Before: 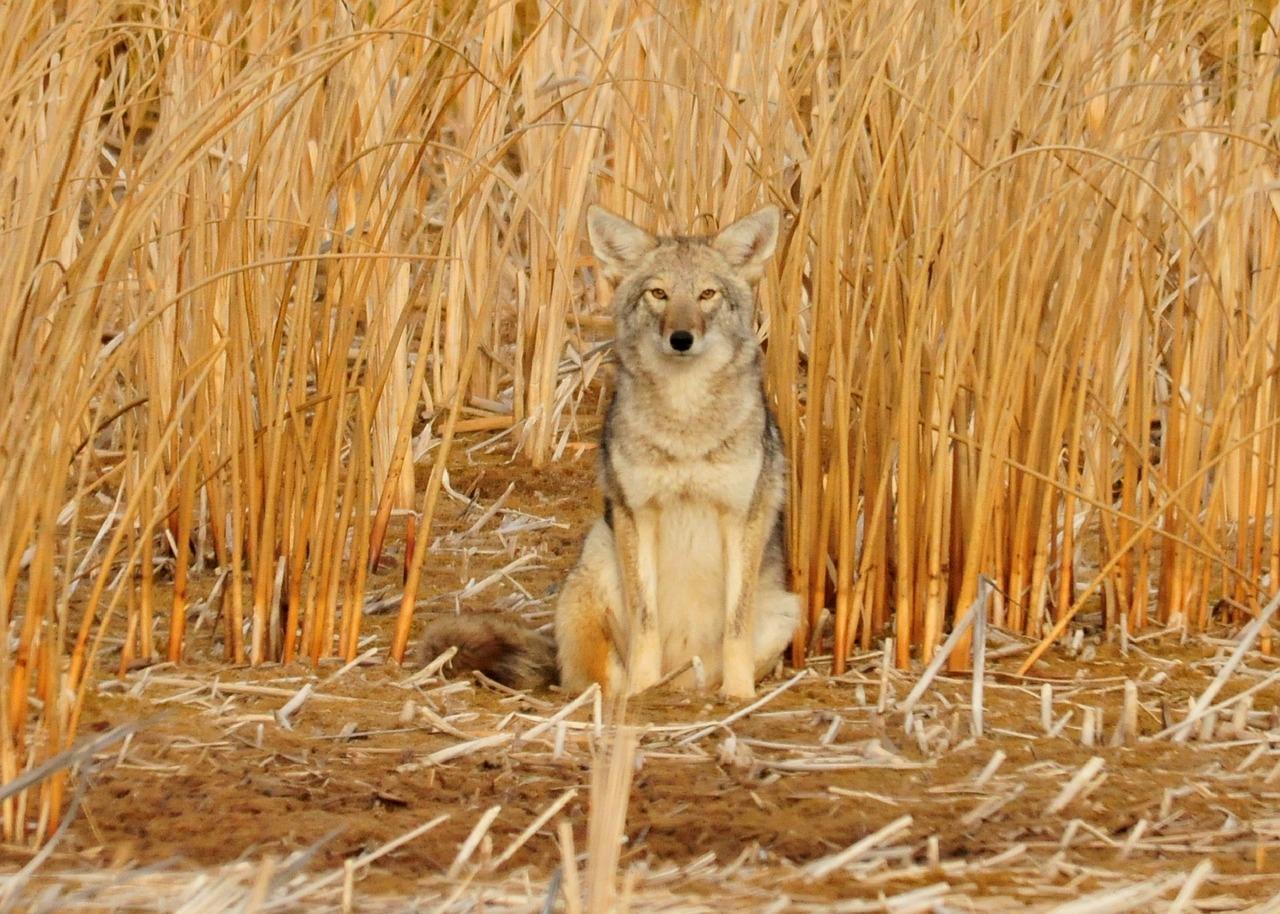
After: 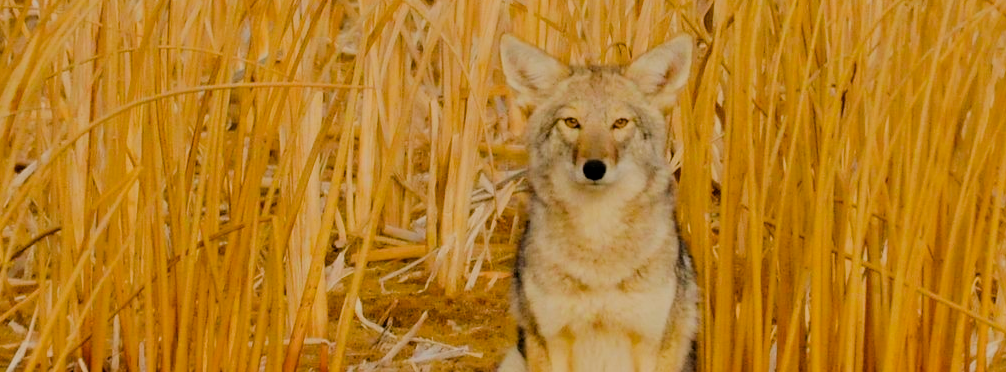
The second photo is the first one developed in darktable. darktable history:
filmic rgb: black relative exposure -6.14 EV, white relative exposure 6.98 EV, hardness 2.23
color balance rgb: highlights gain › chroma 1.056%, highlights gain › hue 60.22°, perceptual saturation grading › global saturation 30.623%
contrast equalizer: y [[0.5 ×6], [0.5 ×6], [0.5, 0.5, 0.501, 0.545, 0.707, 0.863], [0 ×6], [0 ×6]]
crop: left 6.854%, top 18.733%, right 14.486%, bottom 40.549%
